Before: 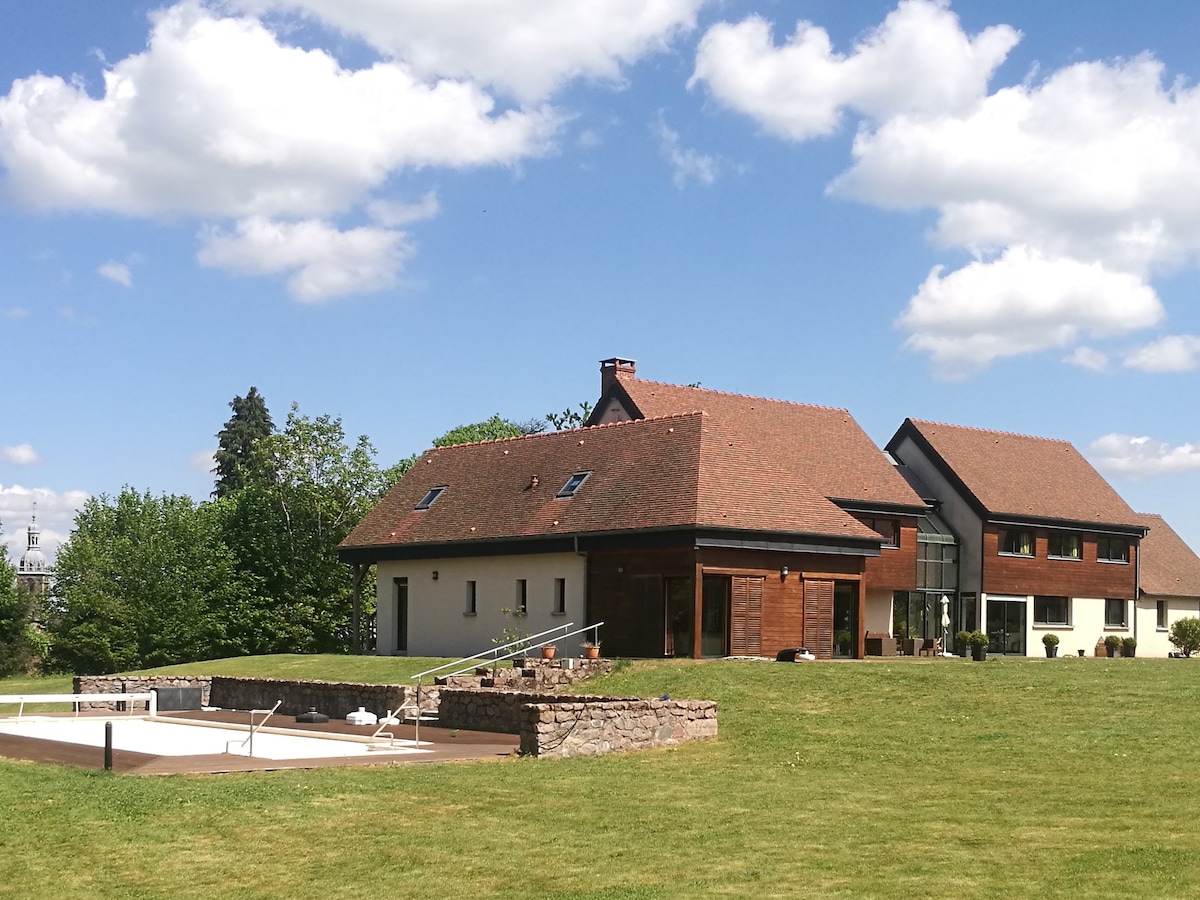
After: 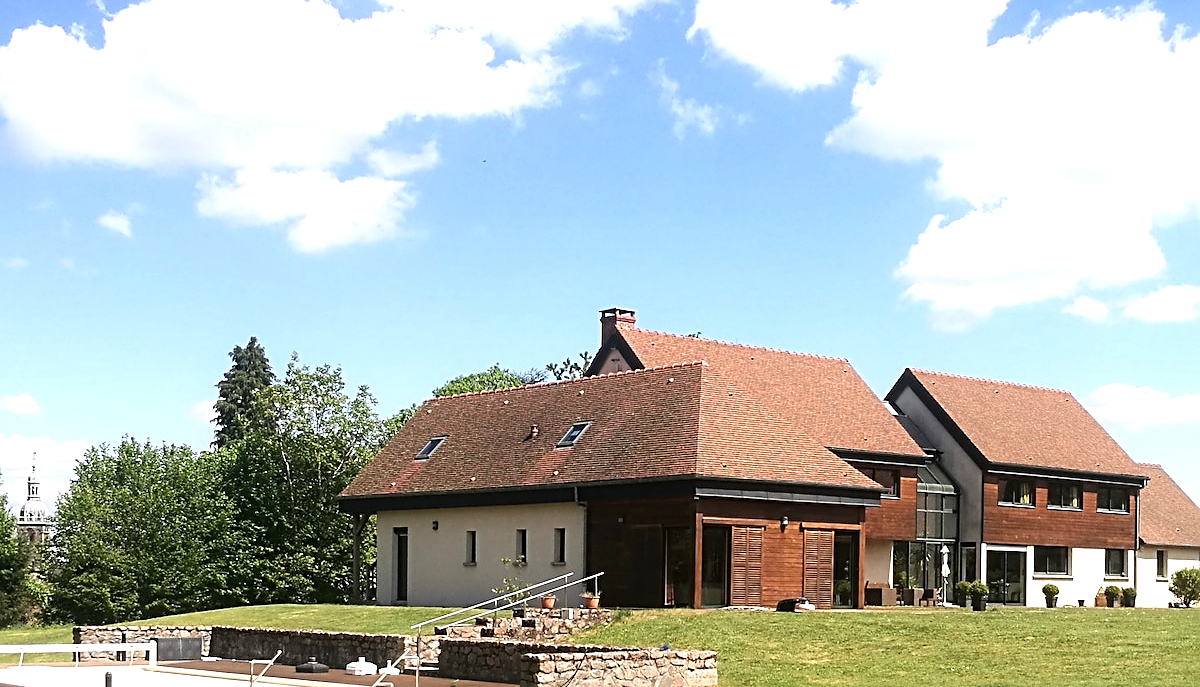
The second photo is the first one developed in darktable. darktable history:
tone equalizer: -8 EV -0.718 EV, -7 EV -0.697 EV, -6 EV -0.573 EV, -5 EV -0.387 EV, -3 EV 0.402 EV, -2 EV 0.6 EV, -1 EV 0.686 EV, +0 EV 0.75 EV, mask exposure compensation -0.488 EV
crop: top 5.578%, bottom 17.993%
sharpen: on, module defaults
